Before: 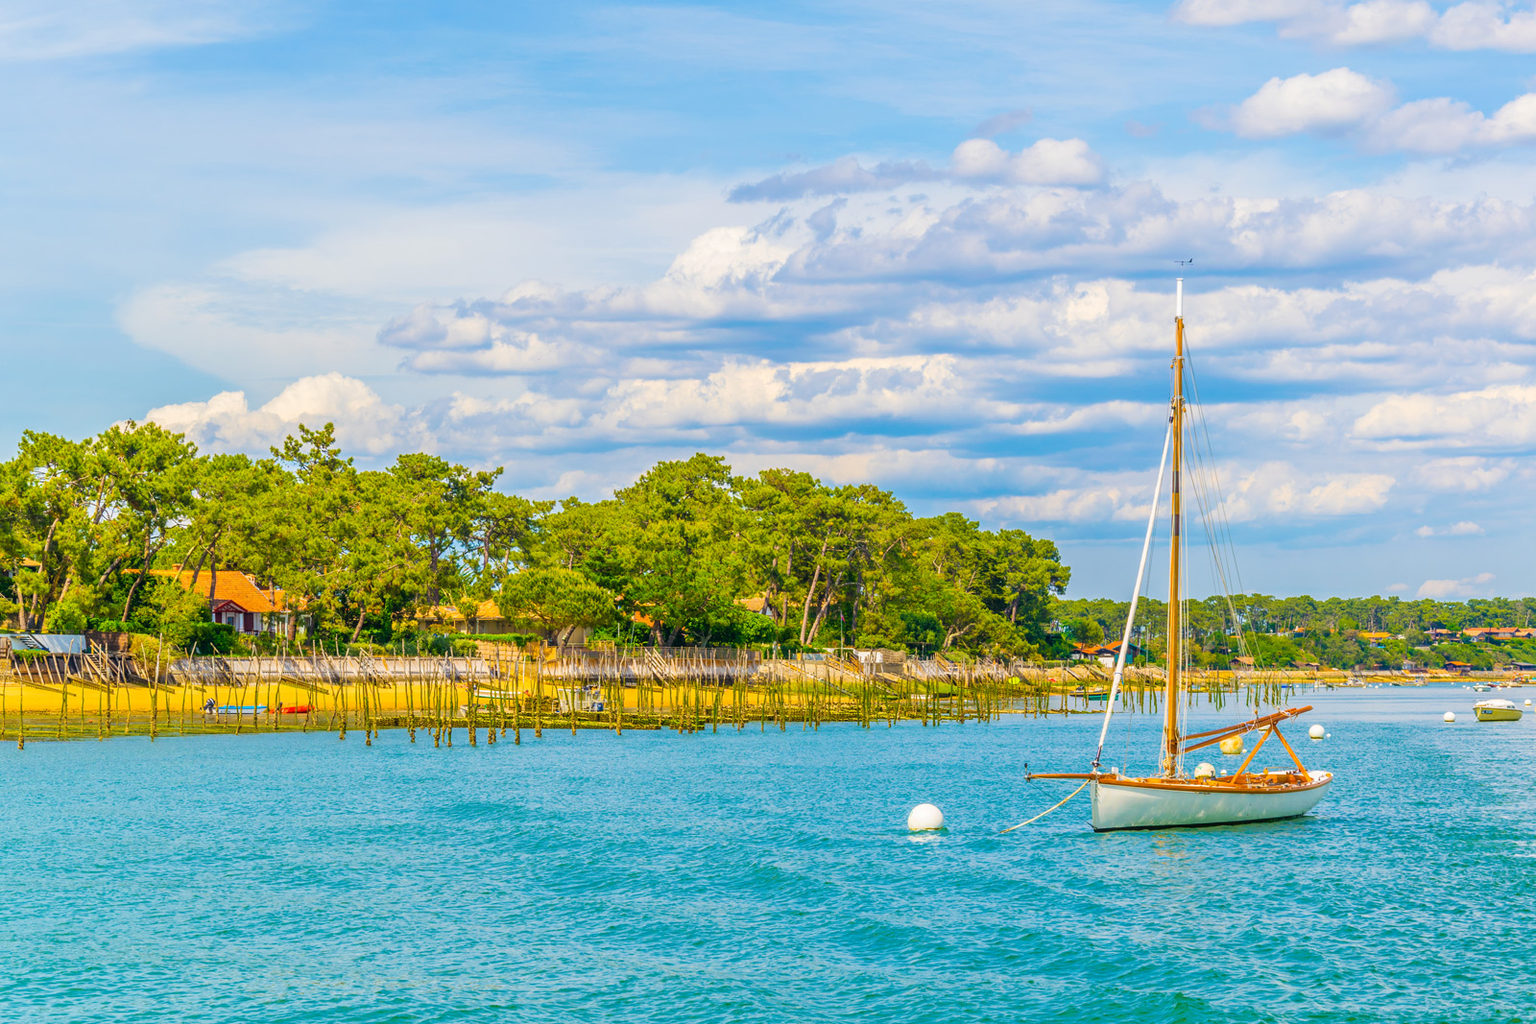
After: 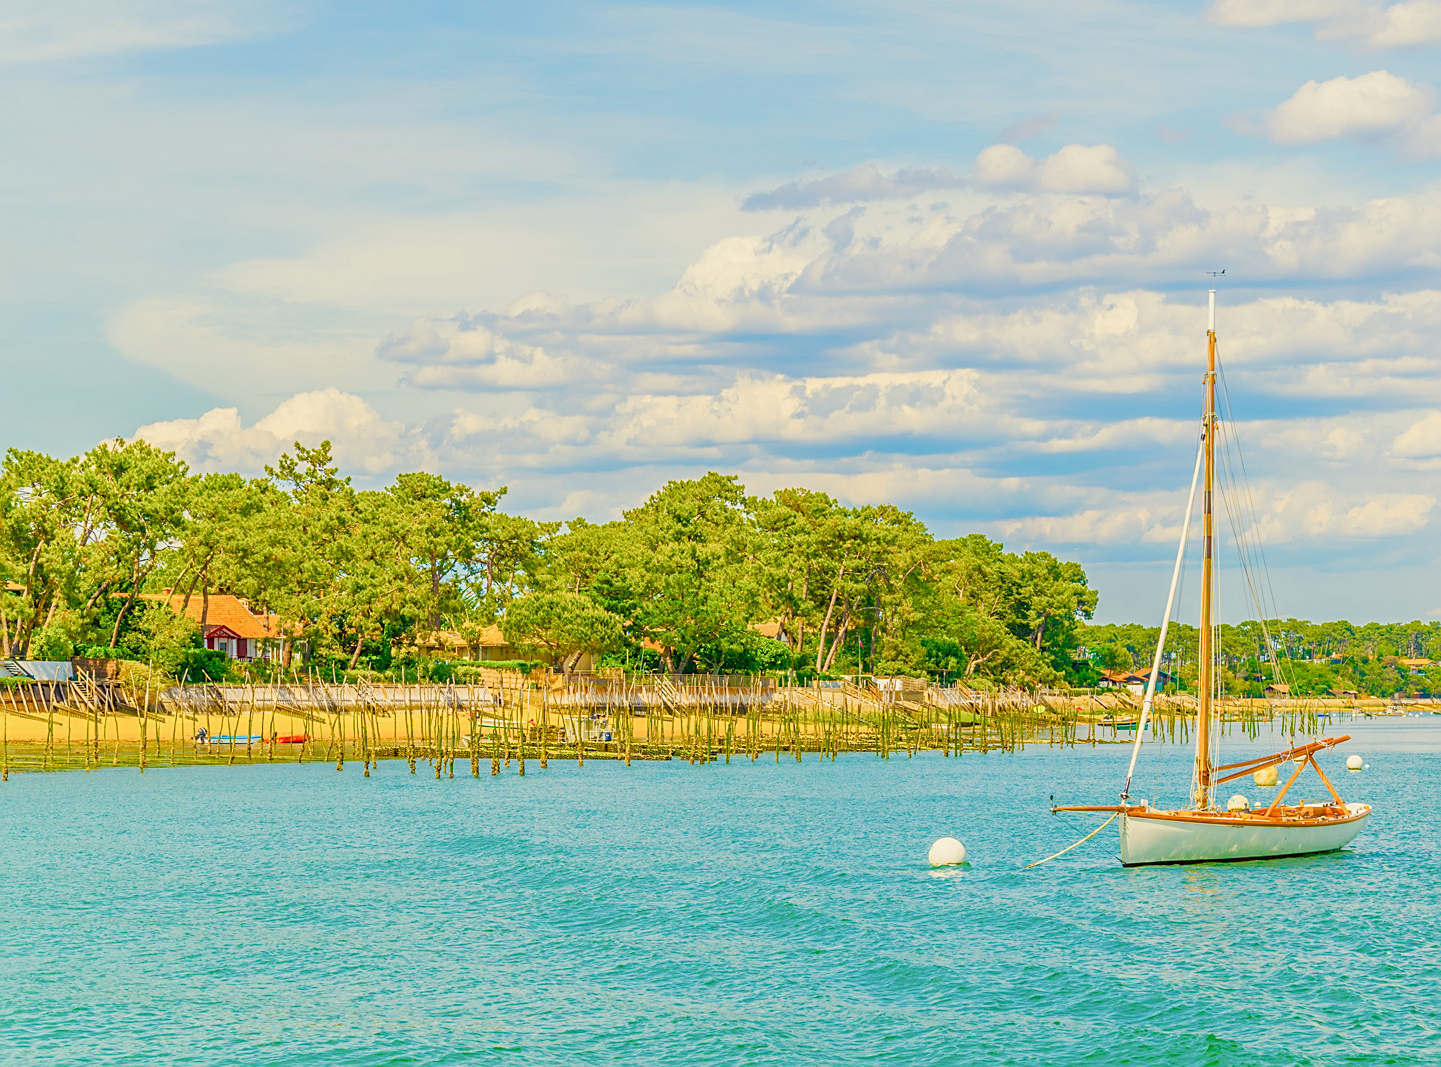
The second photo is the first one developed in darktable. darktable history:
color correction: highlights a* -1.43, highlights b* 10.12, shadows a* 0.395, shadows b* 19.35
sharpen: on, module defaults
crop and rotate: left 1.088%, right 8.807%
levels: levels [0, 0.43, 0.859]
tone equalizer: on, module defaults
color balance rgb: shadows lift › chroma 1%, shadows lift › hue 113°, highlights gain › chroma 0.2%, highlights gain › hue 333°, perceptual saturation grading › global saturation 20%, perceptual saturation grading › highlights -50%, perceptual saturation grading › shadows 25%, contrast -30%
